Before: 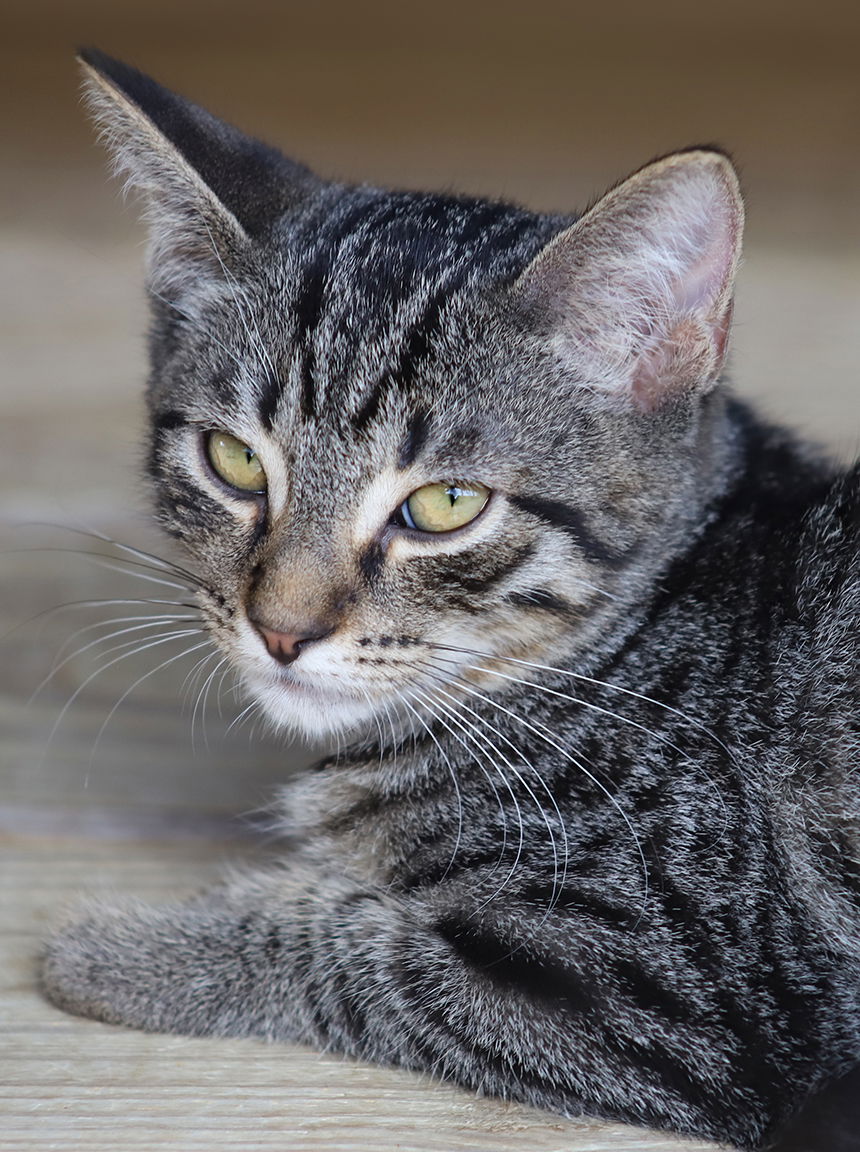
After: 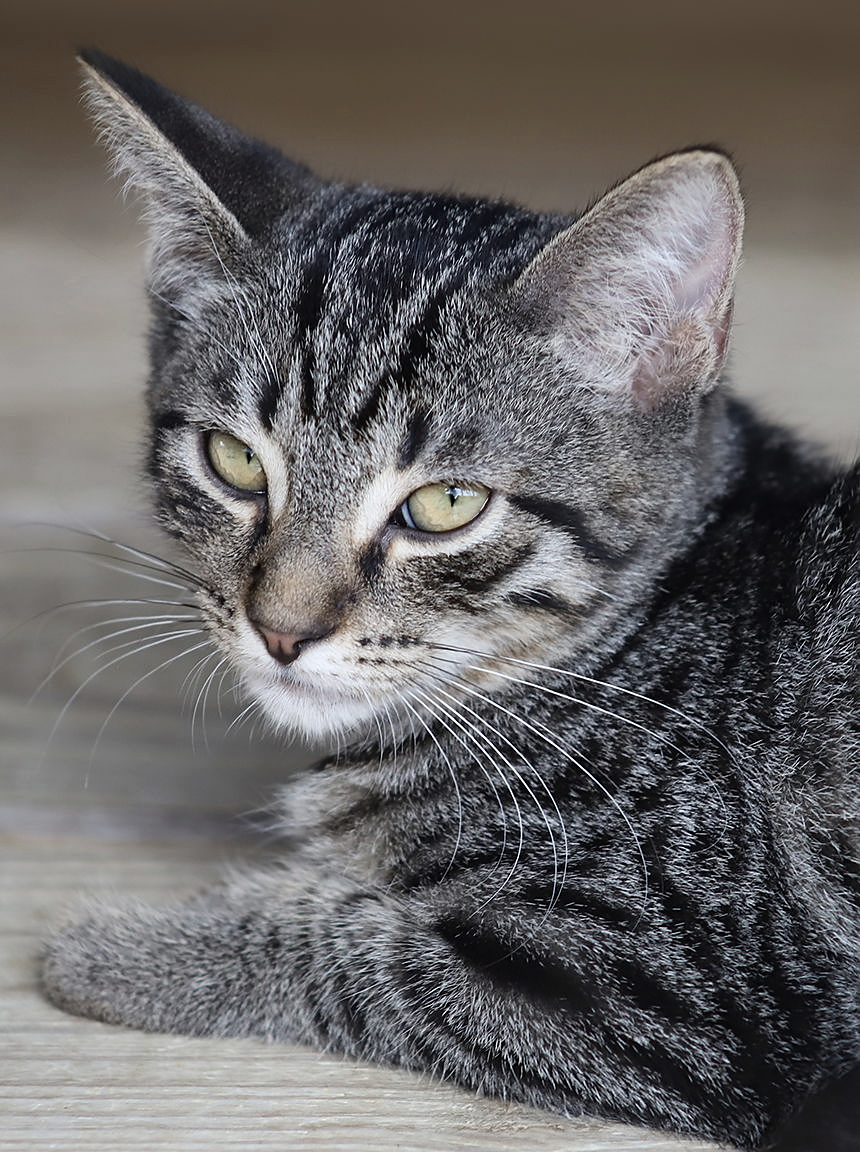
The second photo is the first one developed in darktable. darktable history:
contrast brightness saturation: contrast 0.1, saturation -0.3
sharpen: radius 1
